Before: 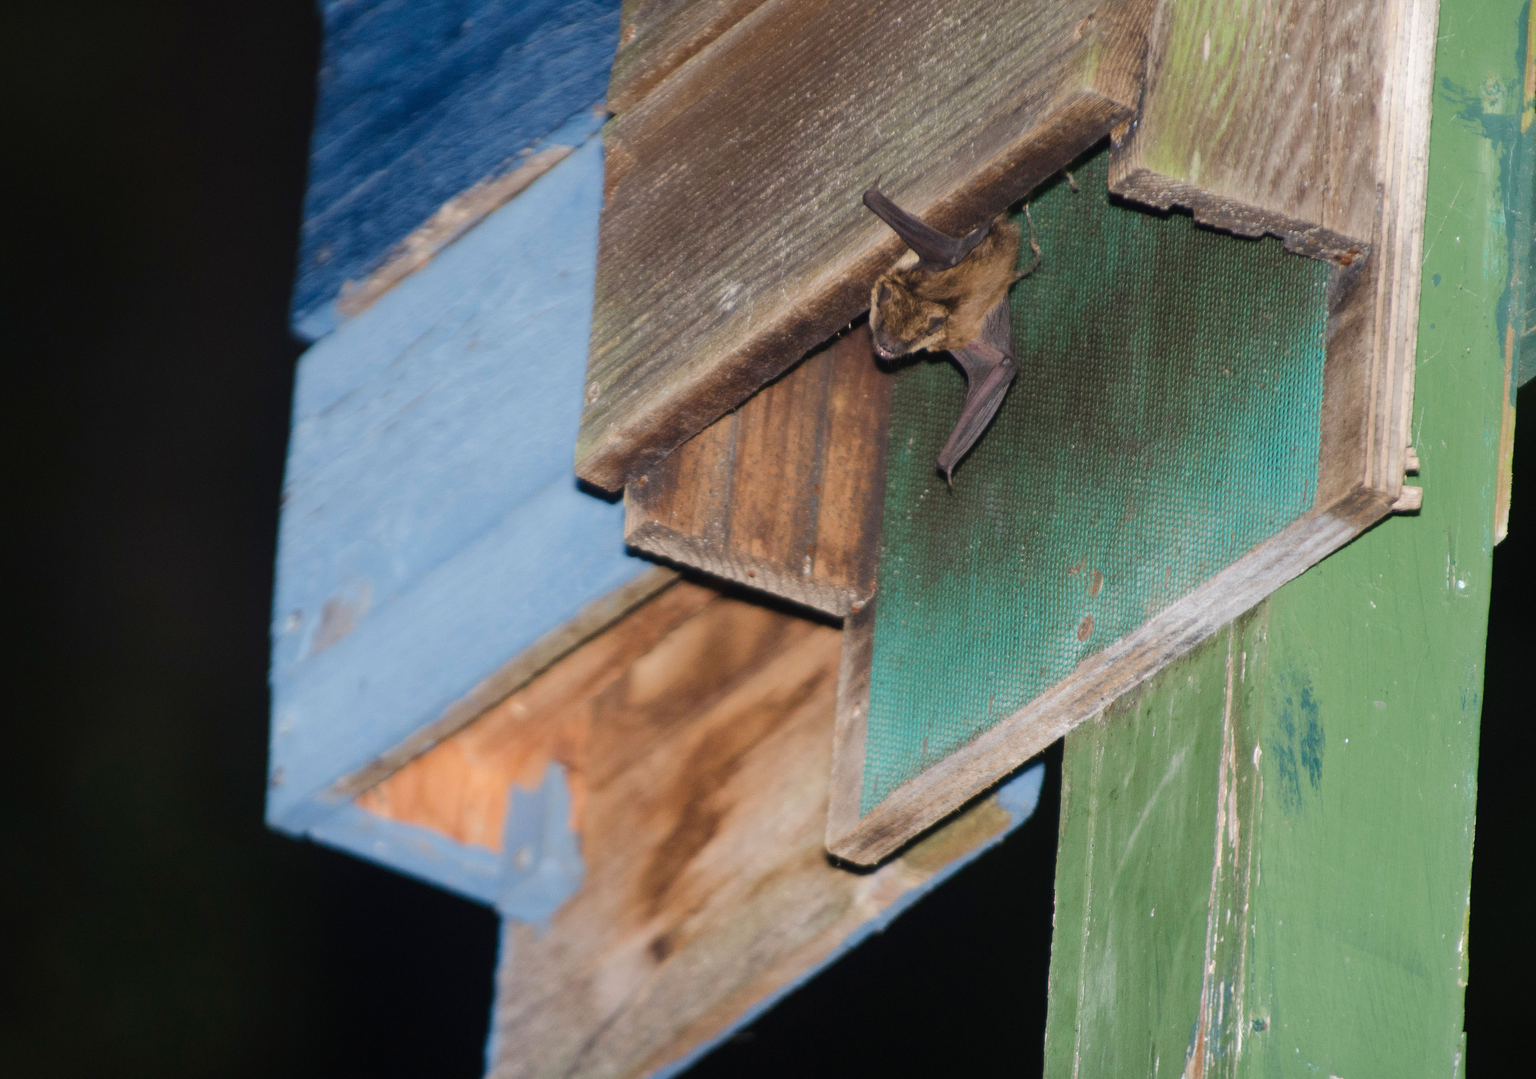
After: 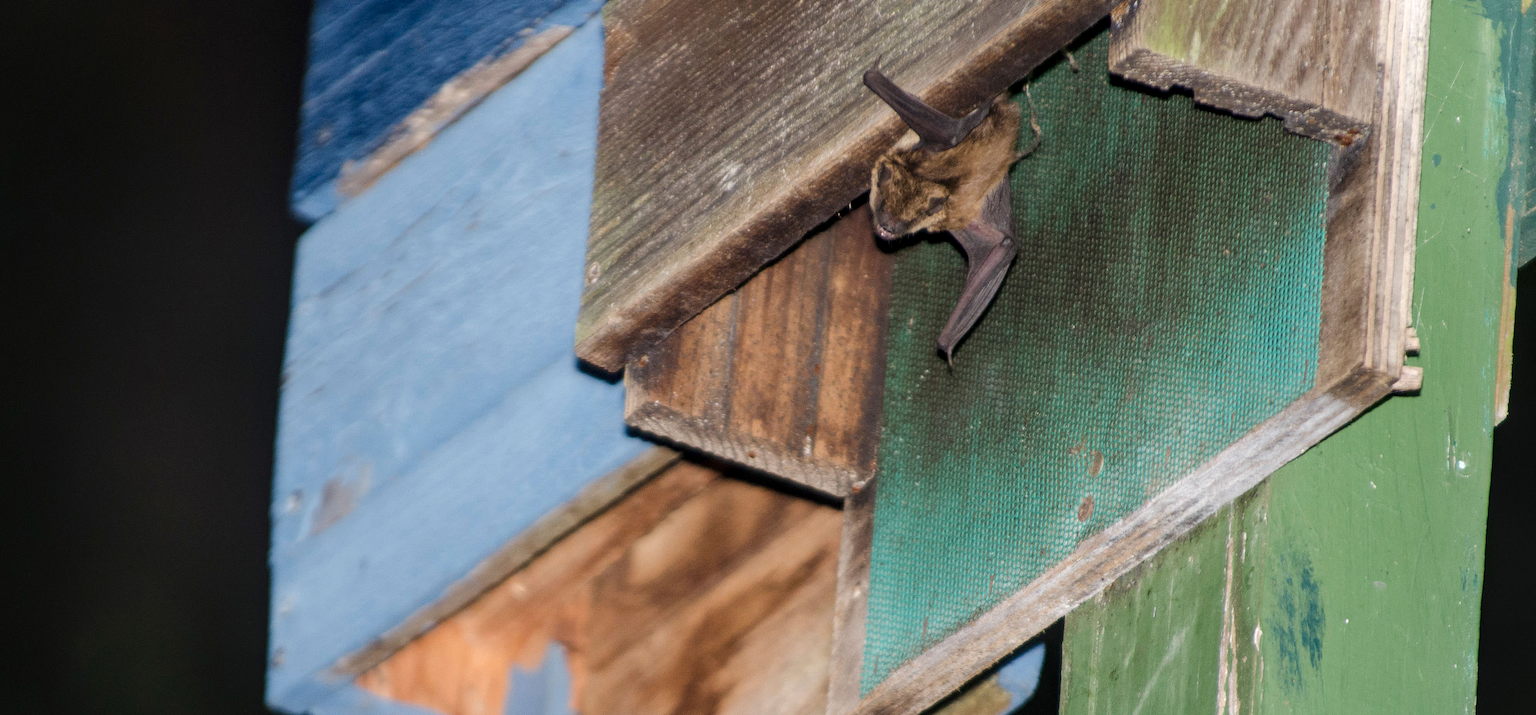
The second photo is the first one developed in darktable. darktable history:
local contrast: detail 130%
crop: top 11.156%, bottom 22.519%
